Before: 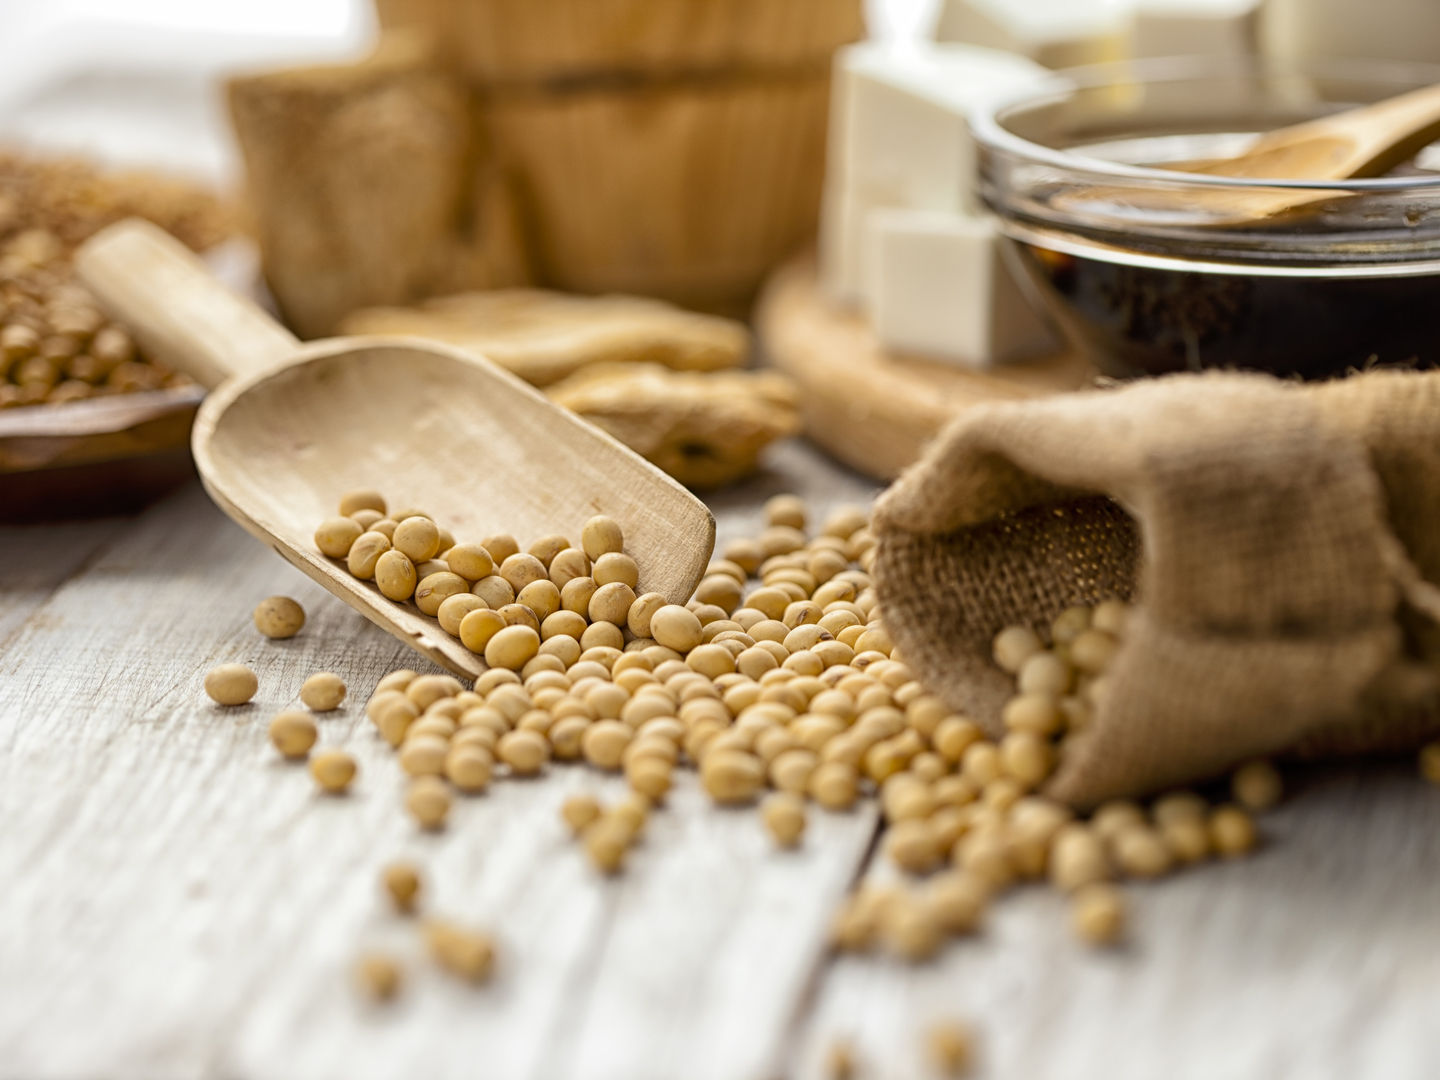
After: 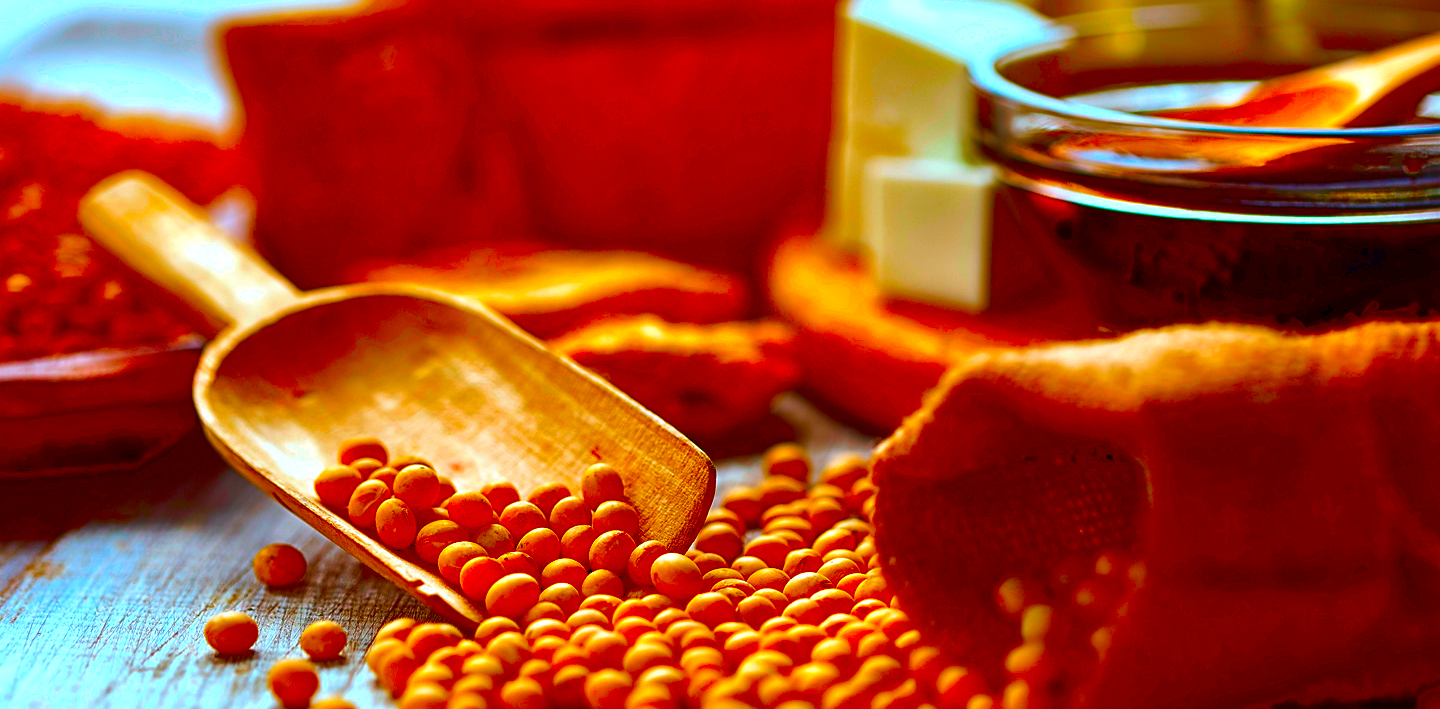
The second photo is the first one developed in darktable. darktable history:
tone equalizer: on, module defaults
color balance: contrast -15%
sharpen: radius 1, threshold 1
contrast brightness saturation: brightness -1, saturation 1
color correction: saturation 3
exposure: black level correction 0, exposure 0.7 EV, compensate exposure bias true, compensate highlight preservation false
white balance: red 0.954, blue 1.079
crop and rotate: top 4.848%, bottom 29.503%
